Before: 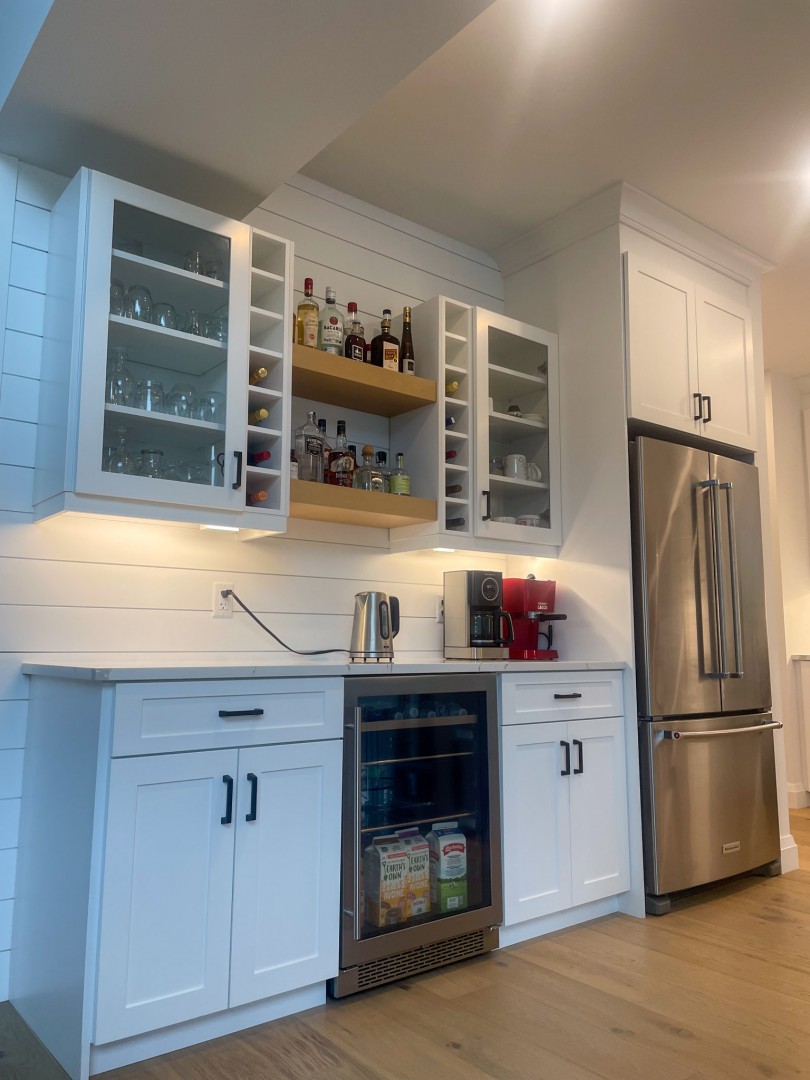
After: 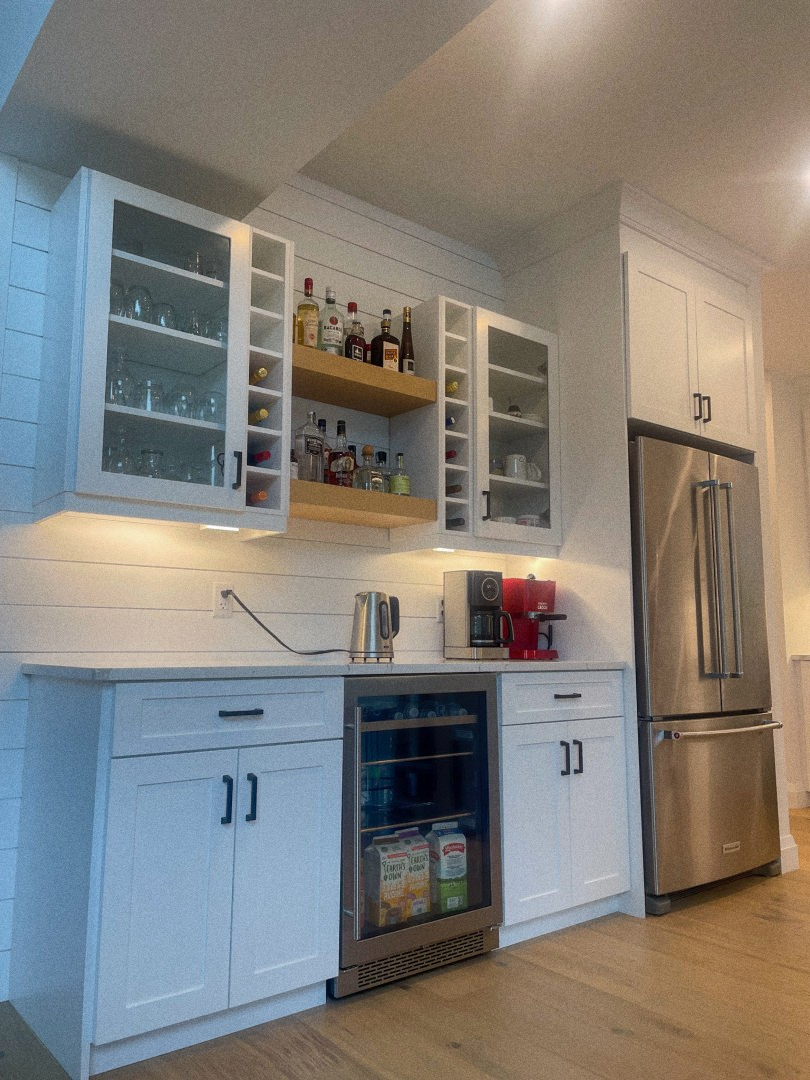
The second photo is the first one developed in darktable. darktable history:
shadows and highlights: shadows 40, highlights -60
grain: coarseness 0.09 ISO
